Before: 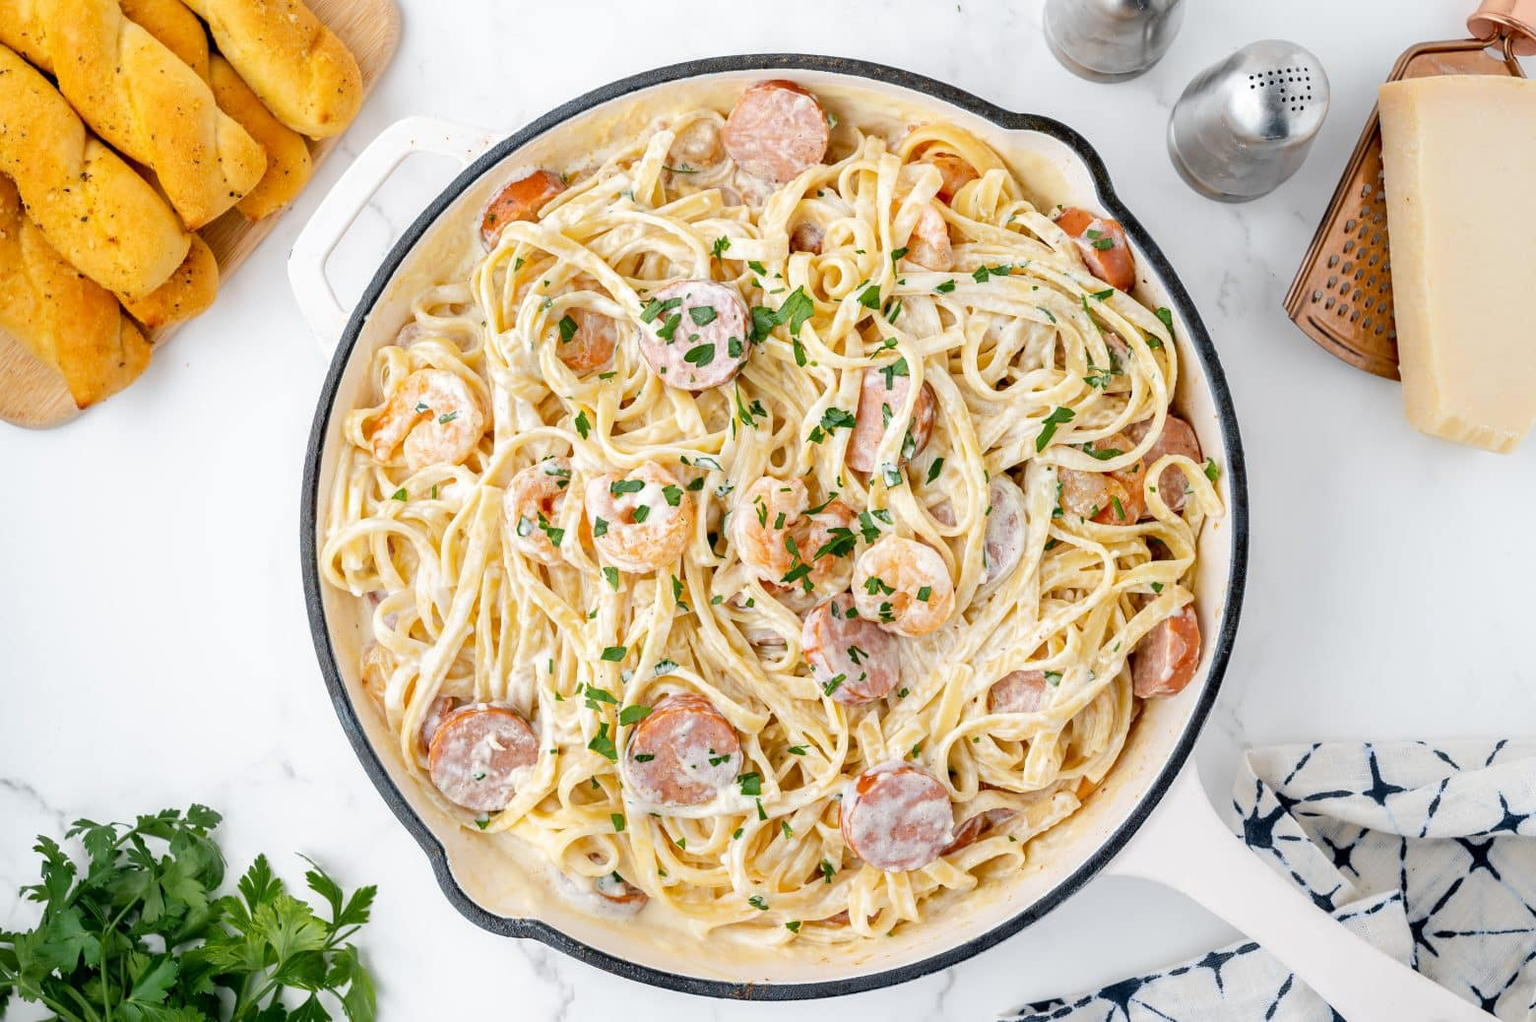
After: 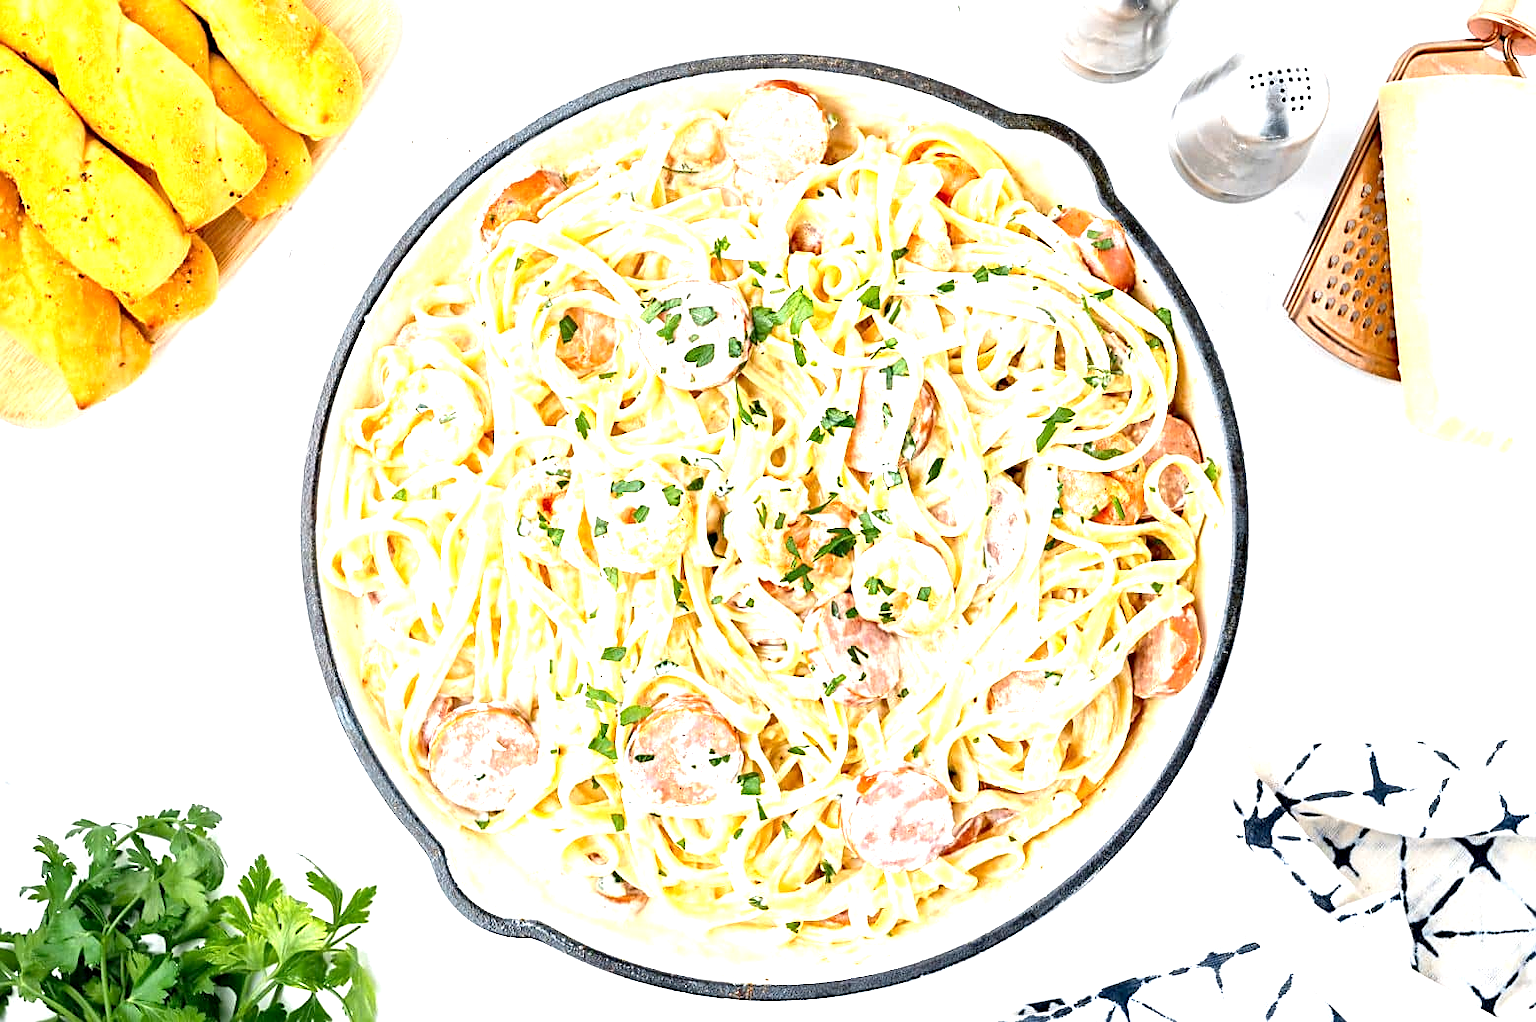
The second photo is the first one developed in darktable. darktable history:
exposure: black level correction 0.001, exposure 1.318 EV, compensate highlight preservation false
sharpen: on, module defaults
